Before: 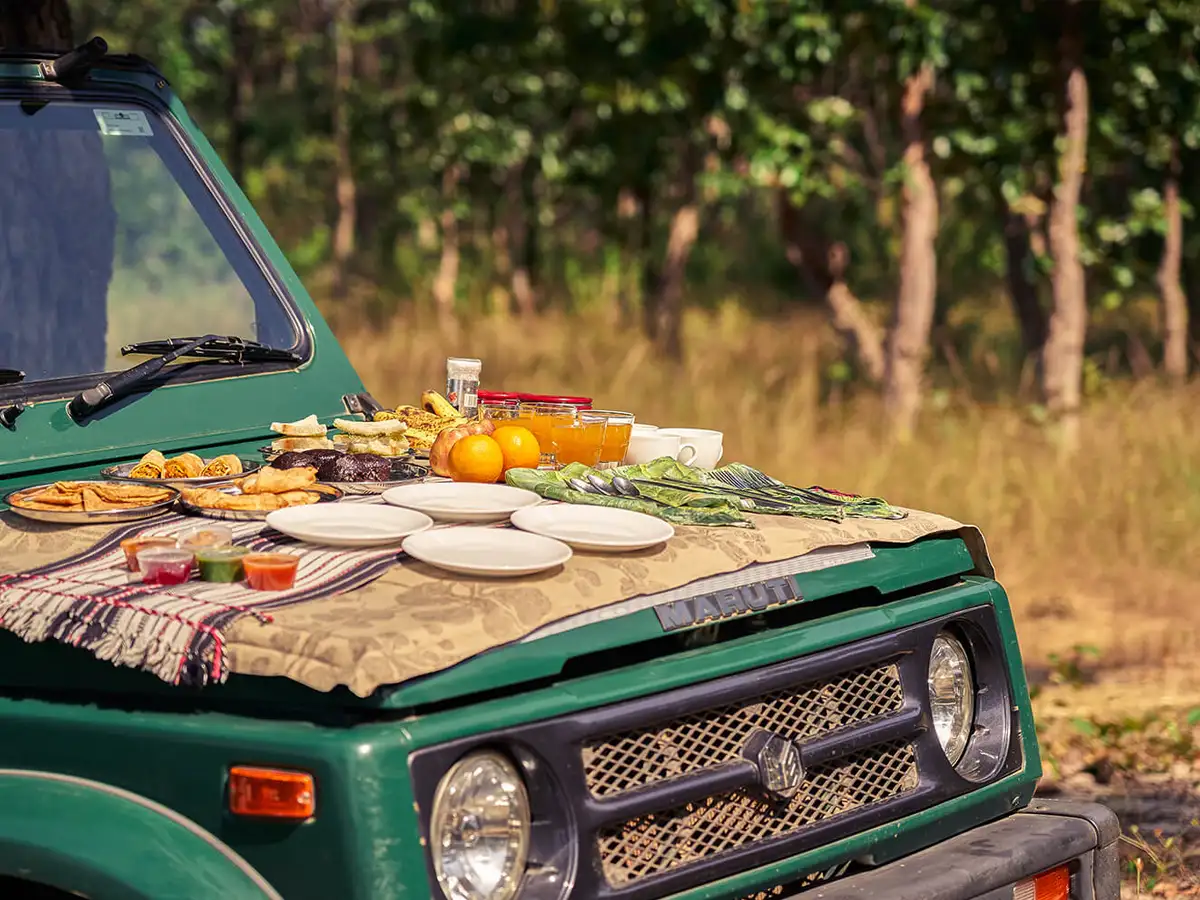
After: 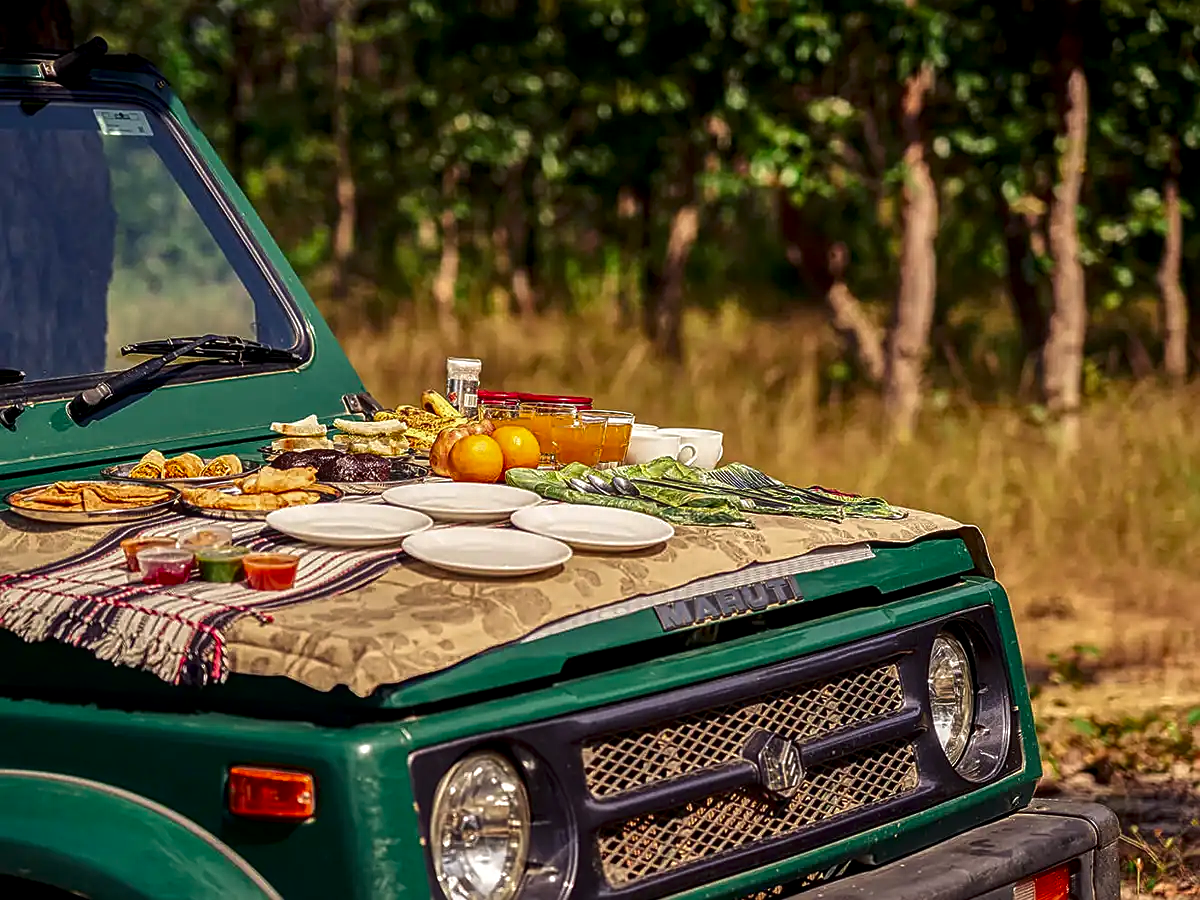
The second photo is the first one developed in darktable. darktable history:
local contrast: on, module defaults
contrast brightness saturation: brightness -0.2, saturation 0.08
sharpen: on, module defaults
